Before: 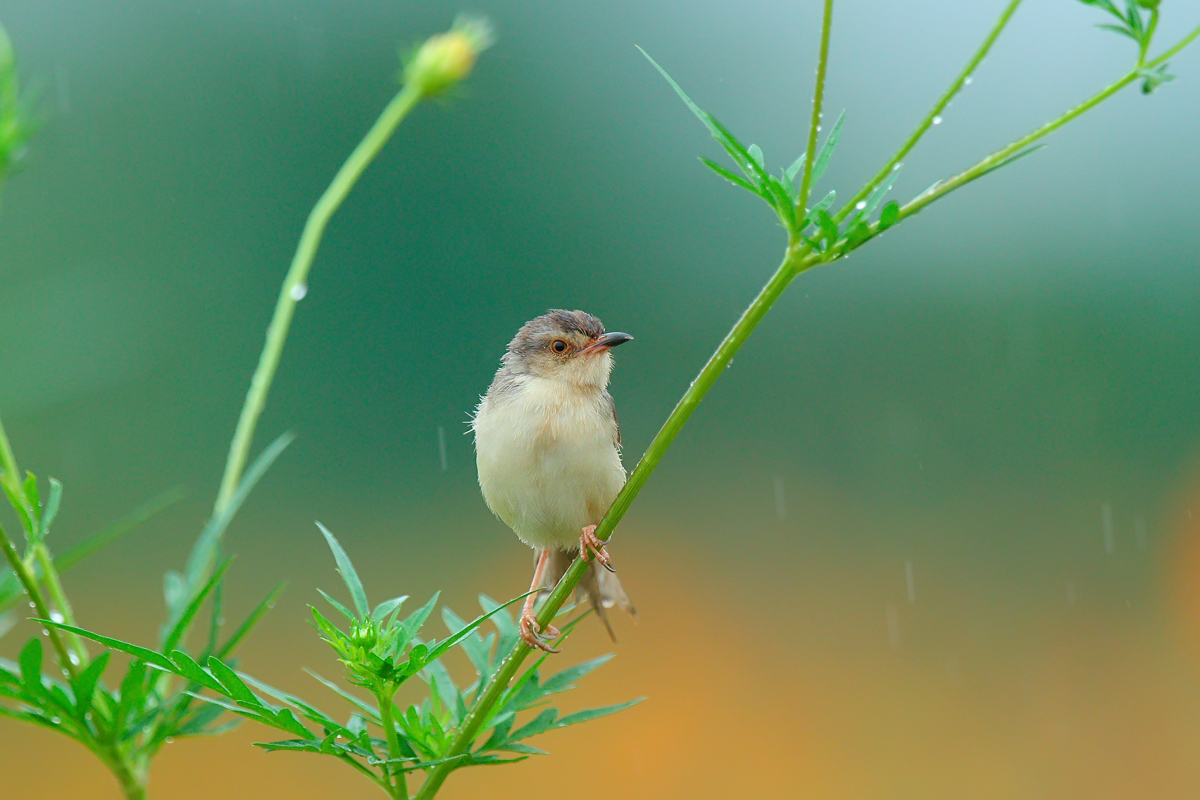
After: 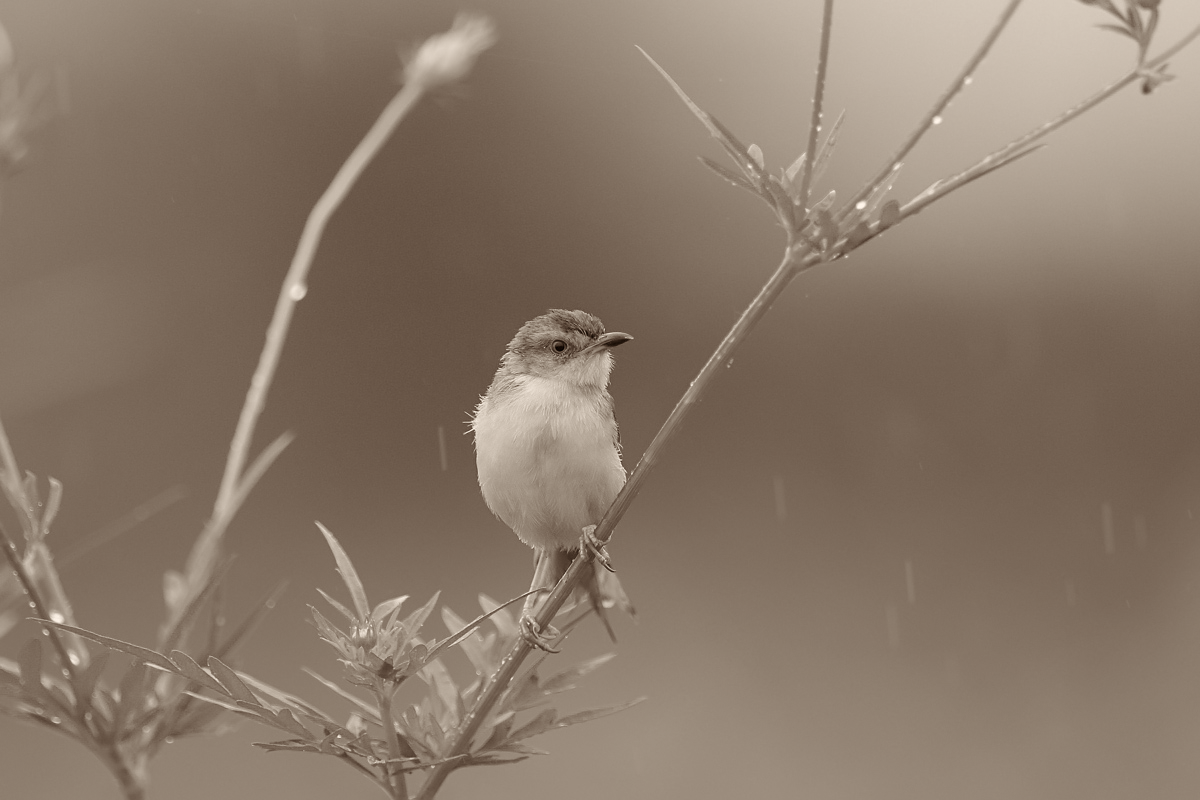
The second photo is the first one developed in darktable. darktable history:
color calibration "N&B": output gray [0.267, 0.423, 0.261, 0], illuminant same as pipeline (D50), adaptation none (bypass)
color balance rgb "Sépia rvb": shadows lift › chroma 4.41%, shadows lift › hue 27°, power › chroma 2.5%, power › hue 70°, highlights gain › chroma 1%, highlights gain › hue 27°, saturation formula JzAzBz (2021)
